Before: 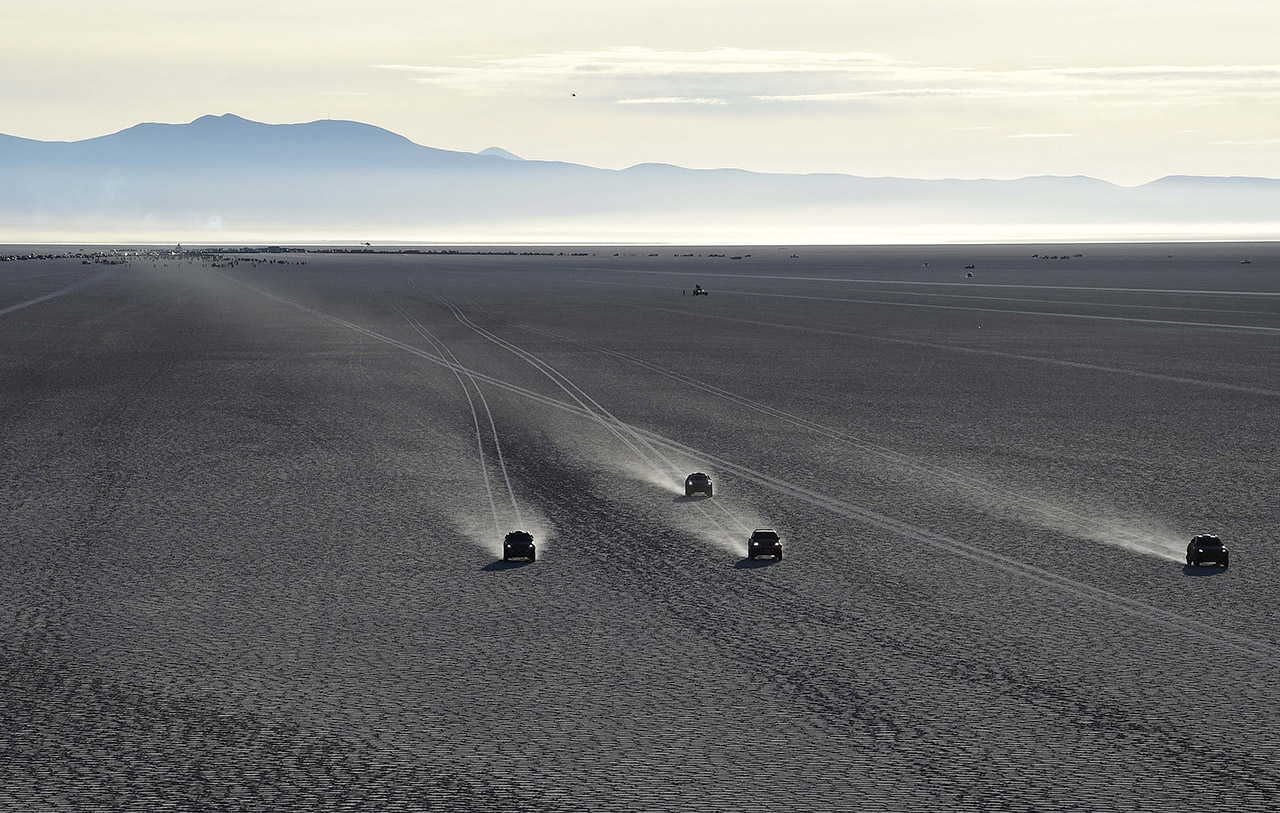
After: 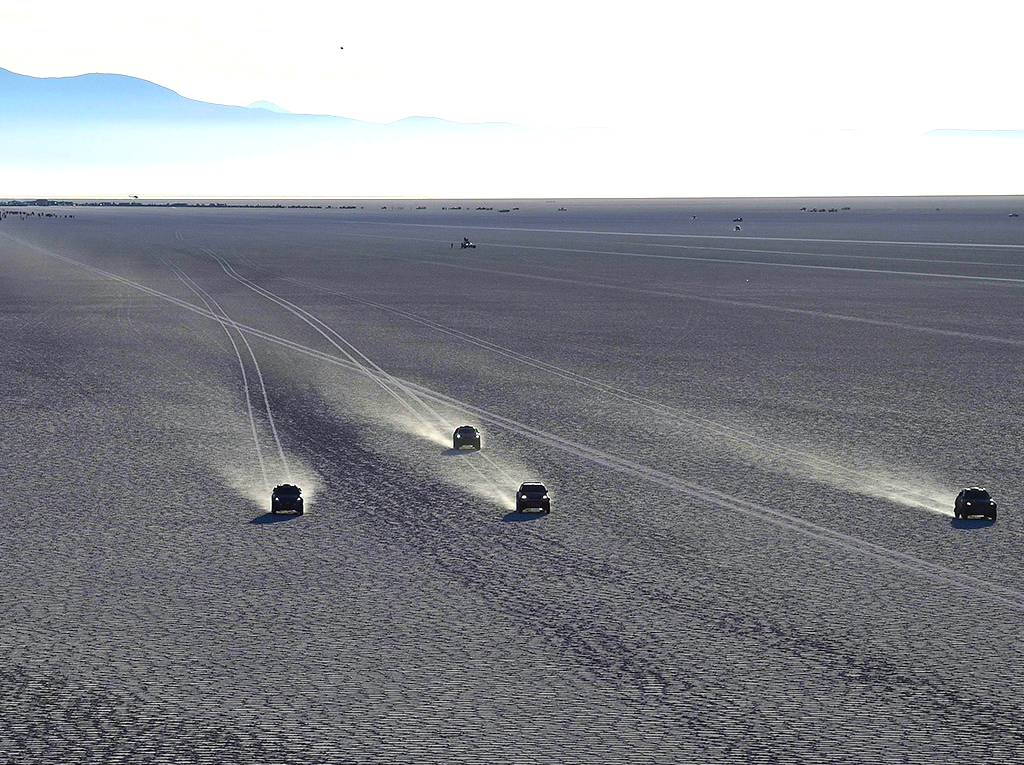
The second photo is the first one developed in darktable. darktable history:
crop and rotate: left 18.192%, top 5.848%, right 1.804%
exposure: black level correction 0, exposure 0.697 EV, compensate highlight preservation false
color balance rgb: shadows lift › chroma 1.897%, shadows lift › hue 262.17°, shadows fall-off 101.678%, linear chroma grading › global chroma 13.691%, perceptual saturation grading › global saturation 24.928%, mask middle-gray fulcrum 23.029%, global vibrance 25.42%
